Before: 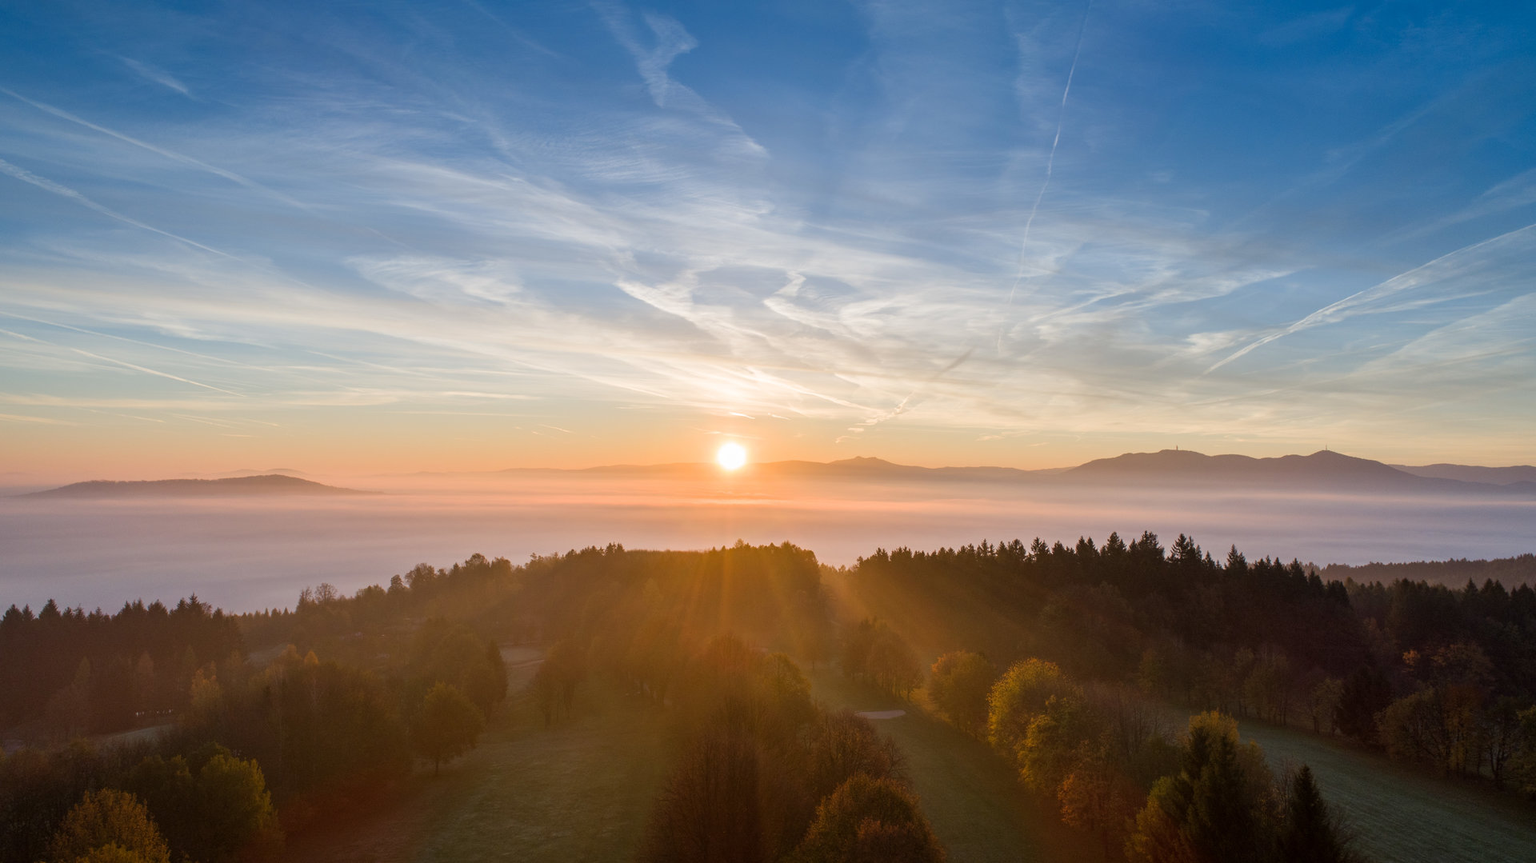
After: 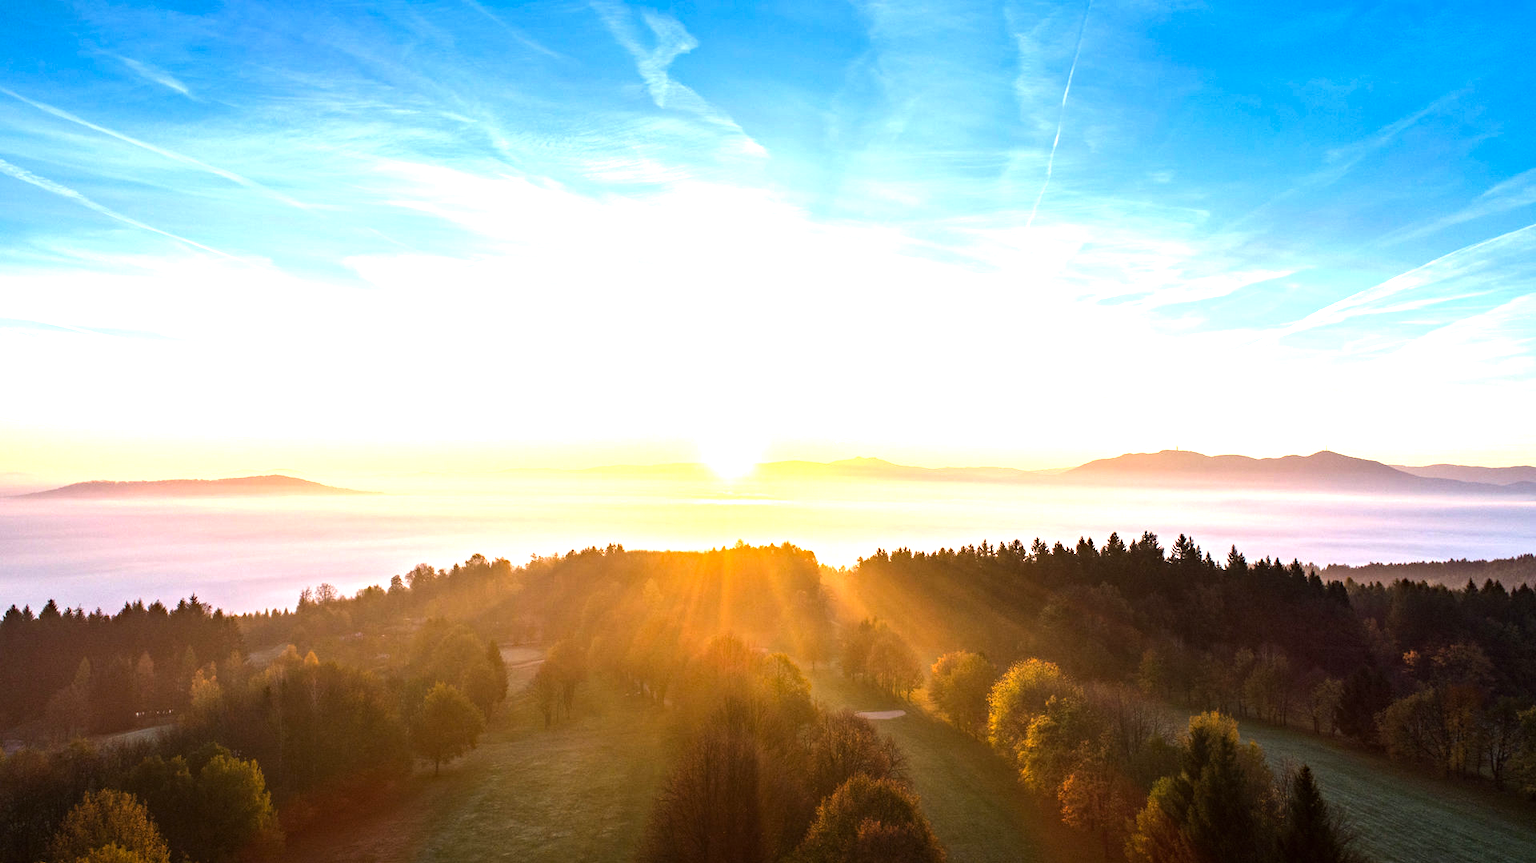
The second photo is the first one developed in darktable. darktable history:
haze removal: strength 0.29, distance 0.25, compatibility mode true, adaptive false
exposure: exposure 1.25 EV, compensate exposure bias true, compensate highlight preservation false
tone equalizer: -8 EV -0.75 EV, -7 EV -0.7 EV, -6 EV -0.6 EV, -5 EV -0.4 EV, -3 EV 0.4 EV, -2 EV 0.6 EV, -1 EV 0.7 EV, +0 EV 0.75 EV, edges refinement/feathering 500, mask exposure compensation -1.57 EV, preserve details no
